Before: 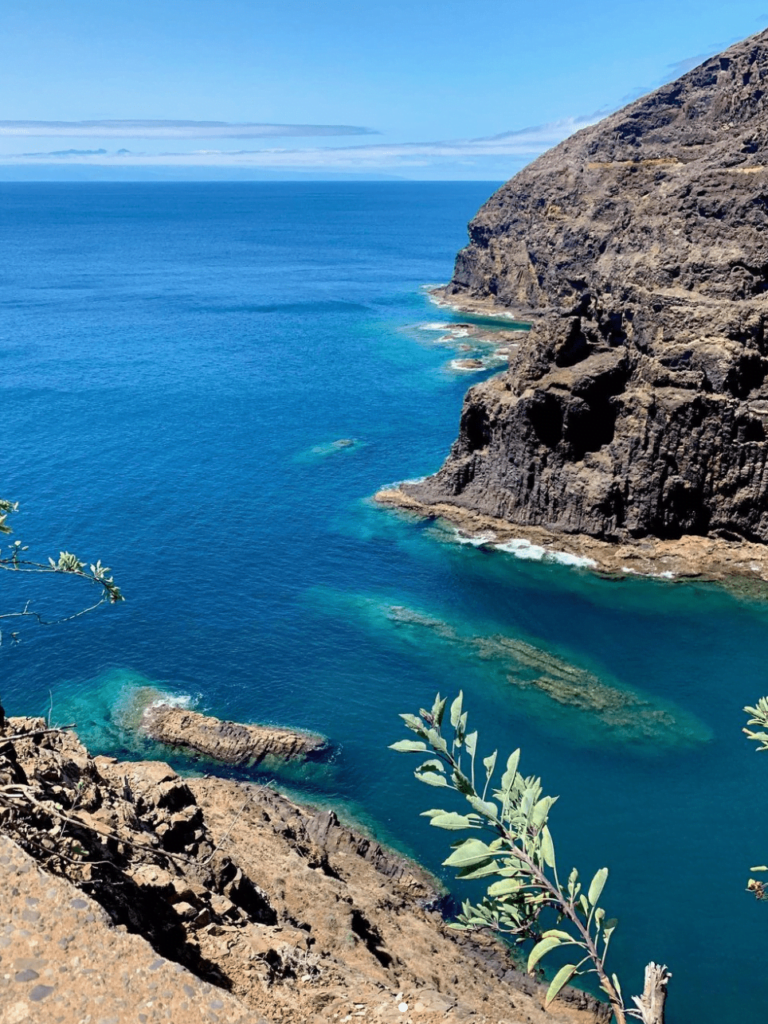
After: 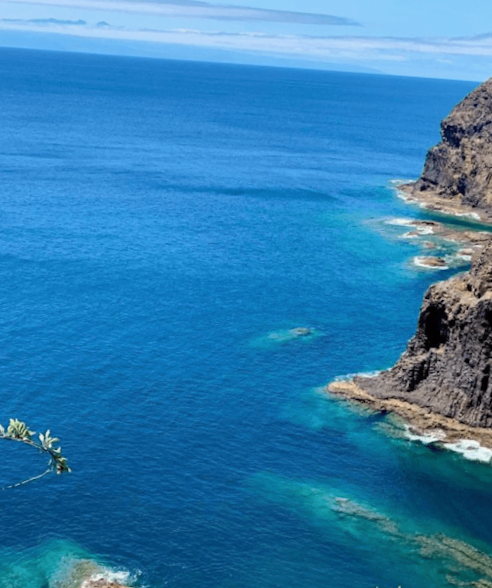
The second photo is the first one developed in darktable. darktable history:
crop and rotate: angle -4.26°, left 2.173%, top 6.898%, right 27.506%, bottom 30.135%
